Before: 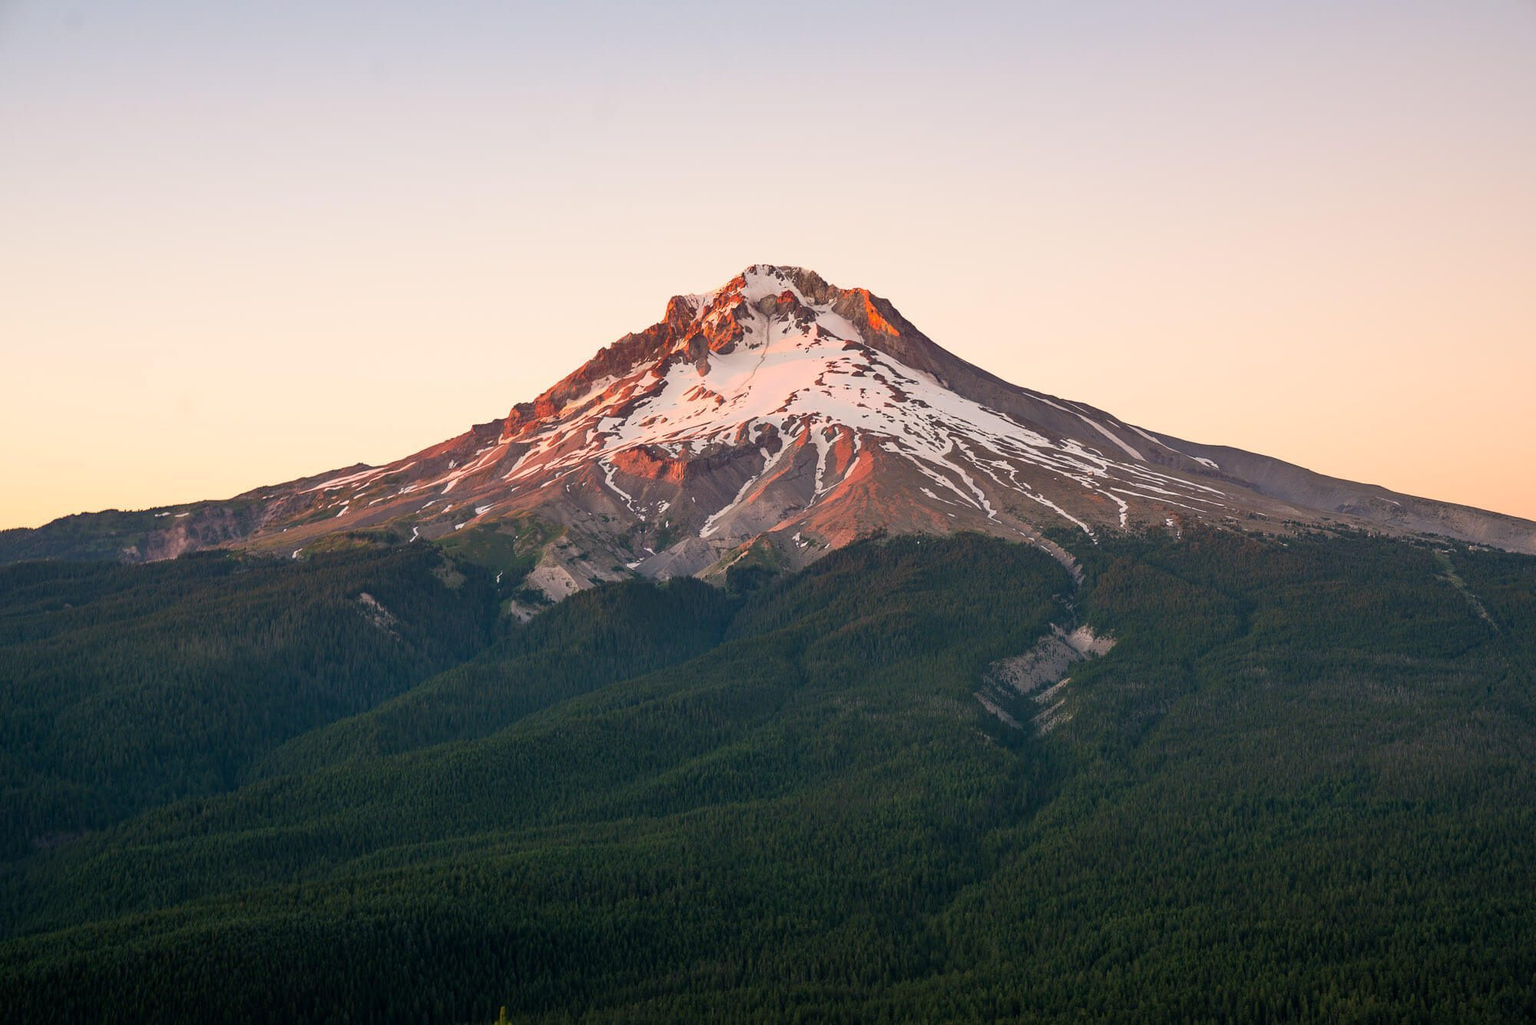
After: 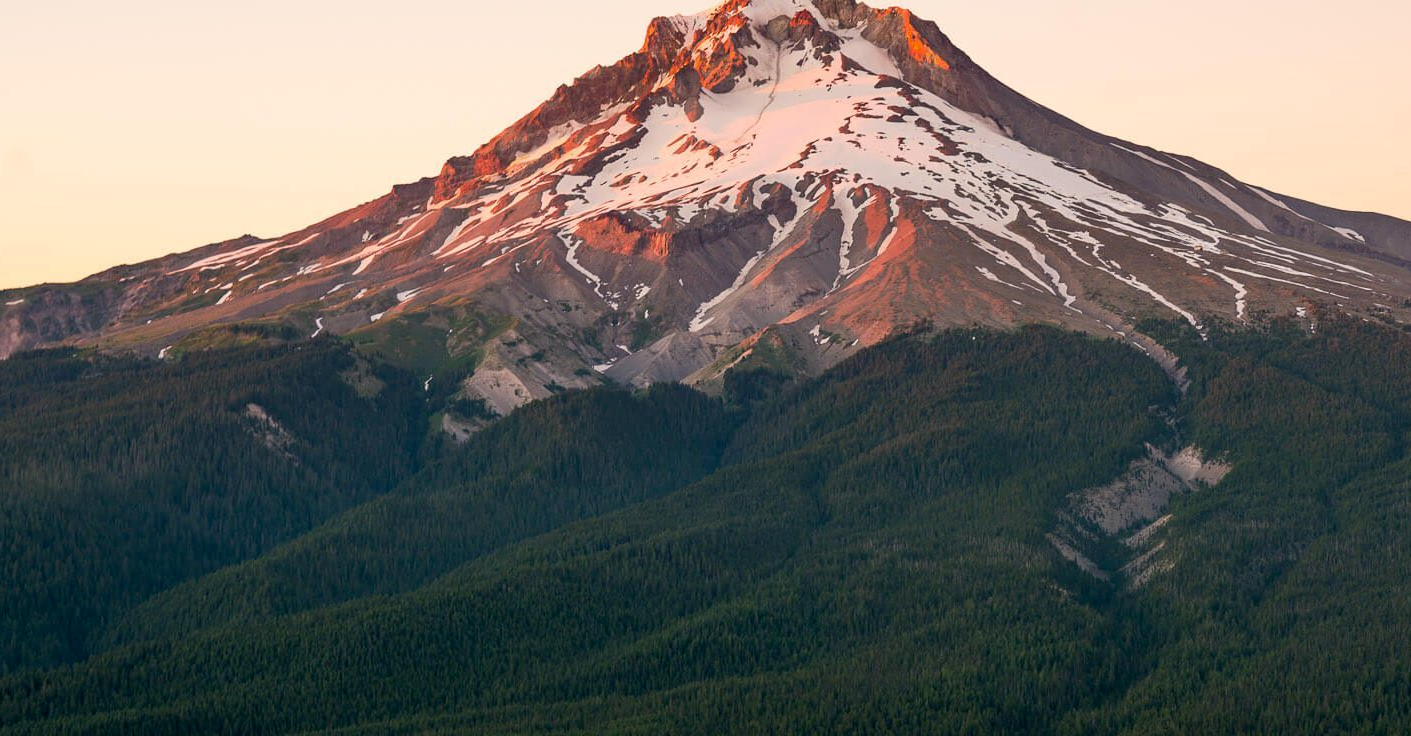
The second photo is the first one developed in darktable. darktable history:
exposure: black level correction 0.005, exposure 0.017 EV, compensate exposure bias true, compensate highlight preservation false
crop: left 11.143%, top 27.627%, right 18.286%, bottom 17.166%
